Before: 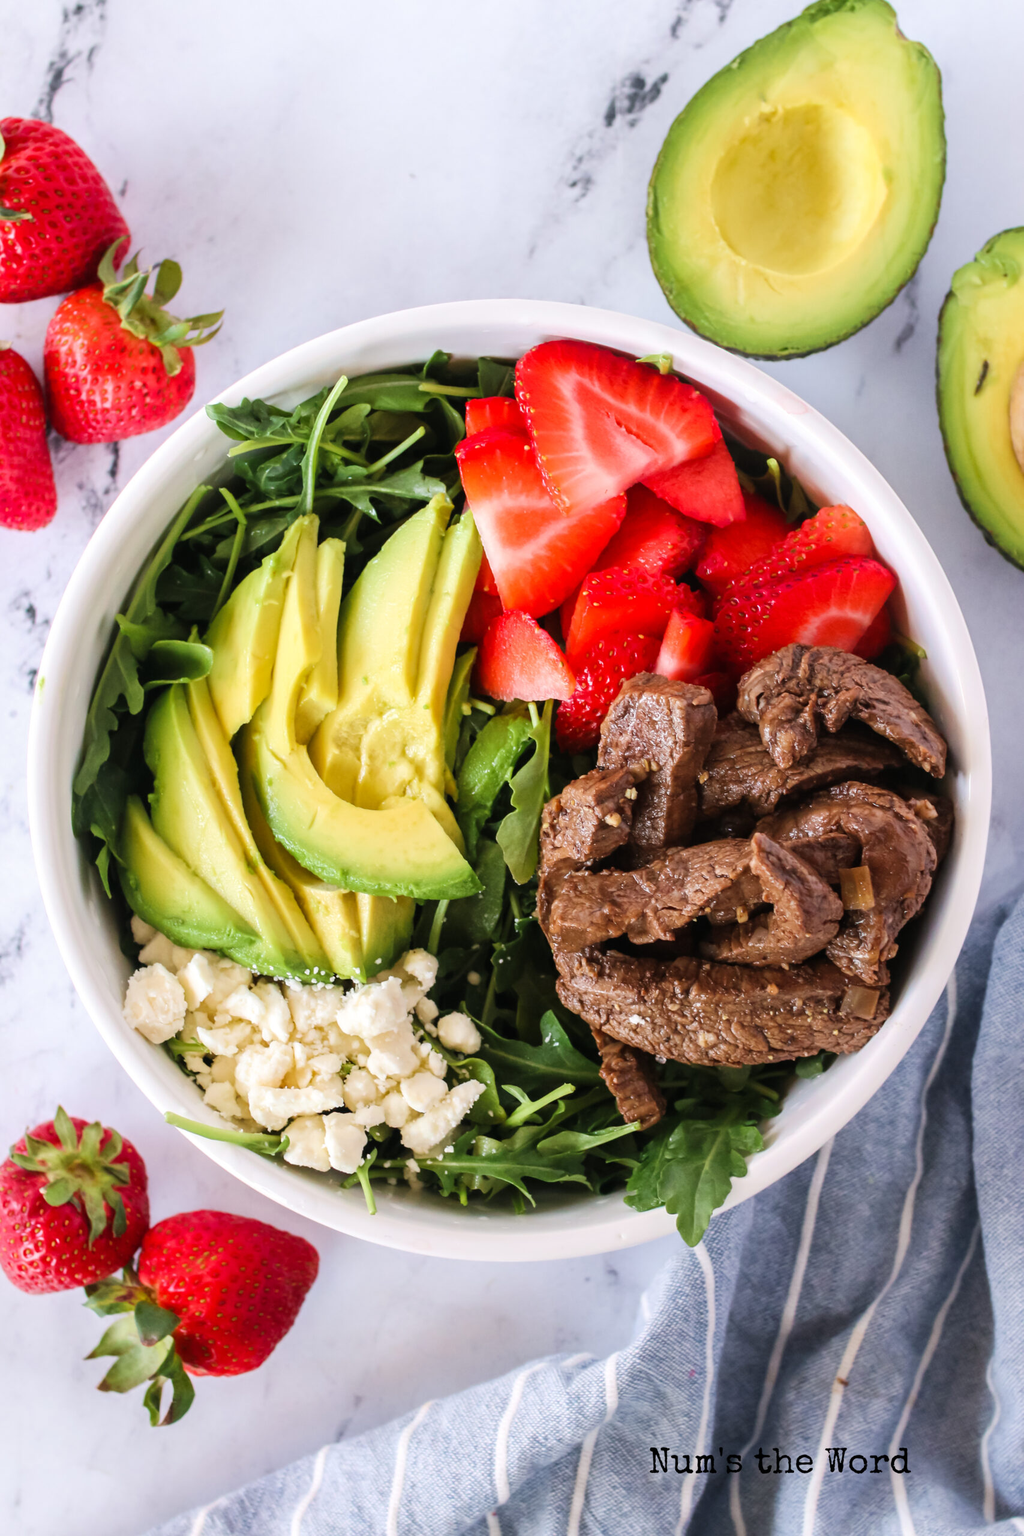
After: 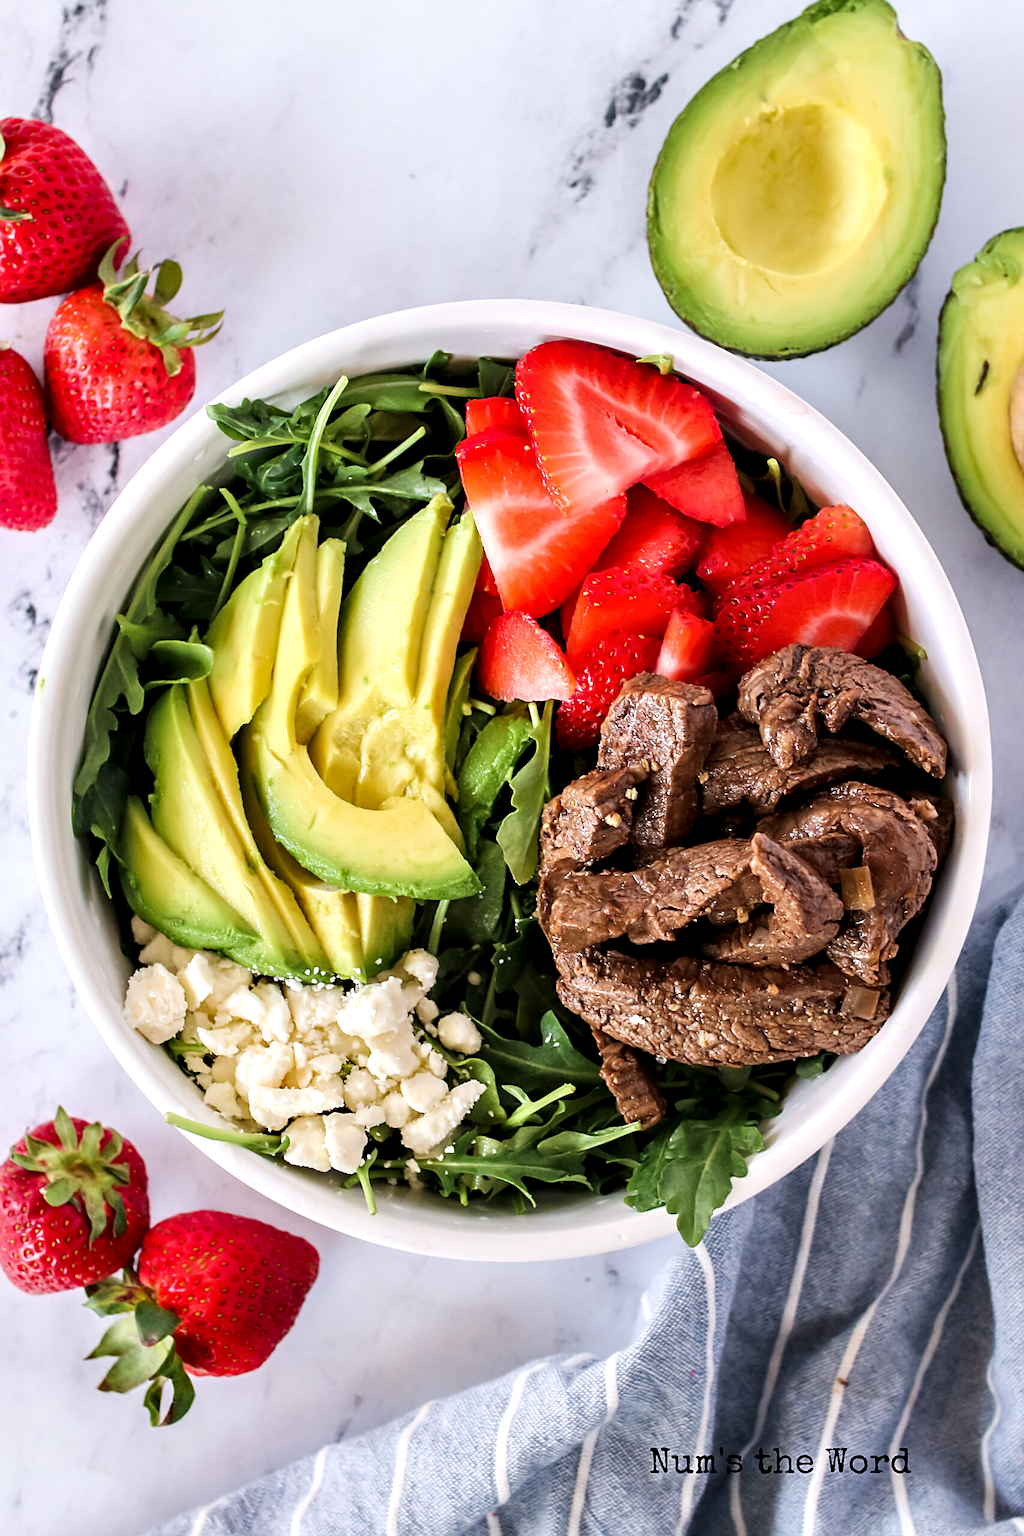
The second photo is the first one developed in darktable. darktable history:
contrast equalizer: y [[0.531, 0.548, 0.559, 0.557, 0.544, 0.527], [0.5 ×6], [0.5 ×6], [0 ×6], [0 ×6]]
sharpen: amount 0.575
